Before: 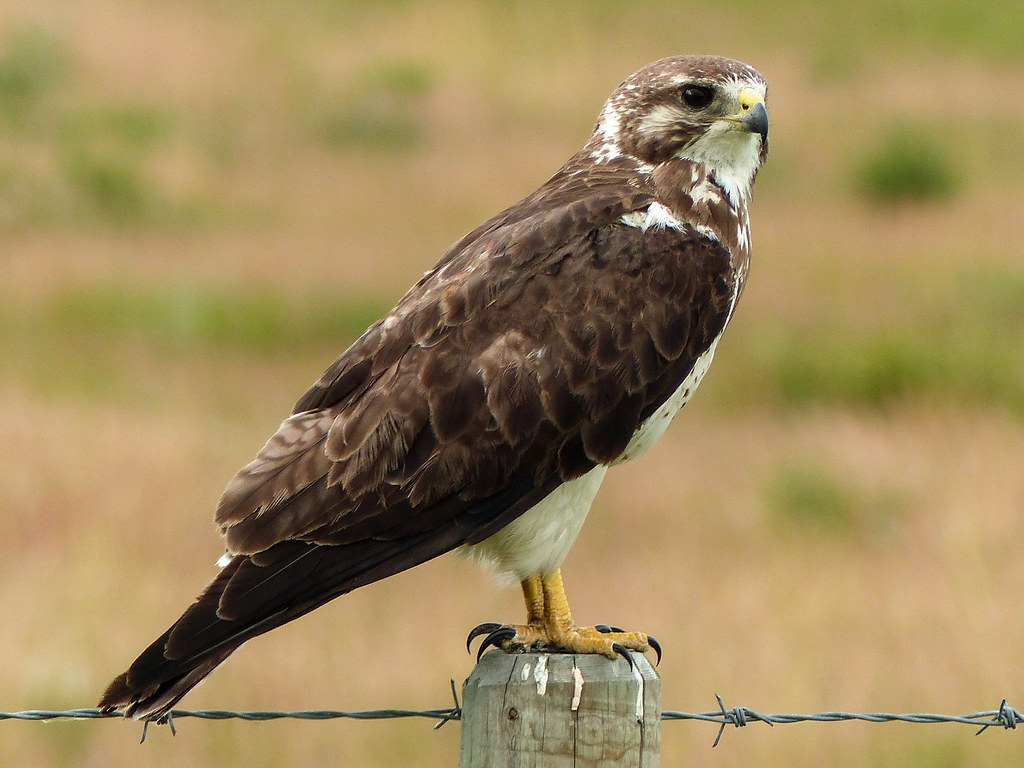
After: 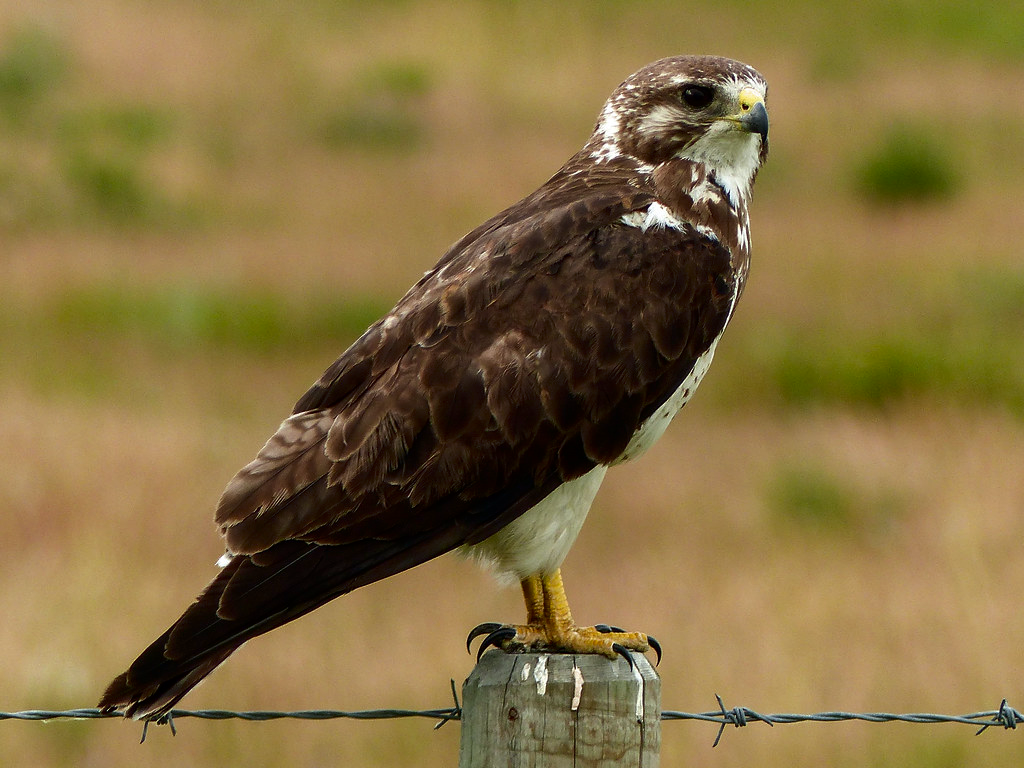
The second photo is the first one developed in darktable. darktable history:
contrast brightness saturation: brightness -0.201, saturation 0.082
color zones: curves: ch0 [(0.068, 0.464) (0.25, 0.5) (0.48, 0.508) (0.75, 0.536) (0.886, 0.476) (0.967, 0.456)]; ch1 [(0.066, 0.456) (0.25, 0.5) (0.616, 0.508) (0.746, 0.56) (0.934, 0.444)]
